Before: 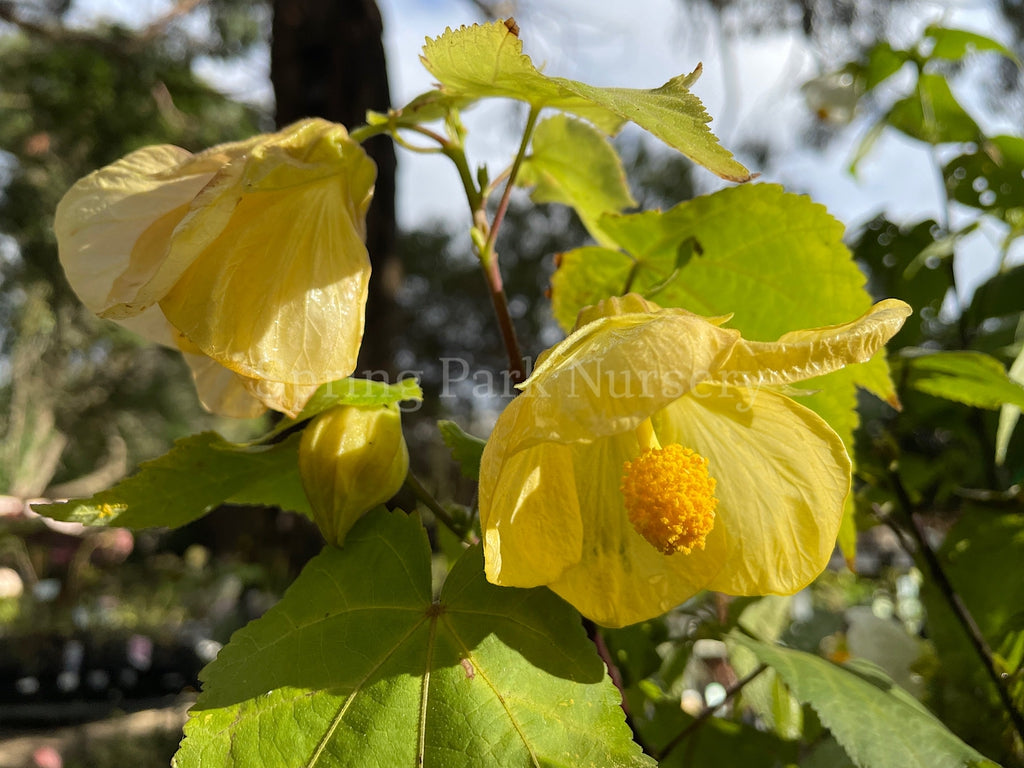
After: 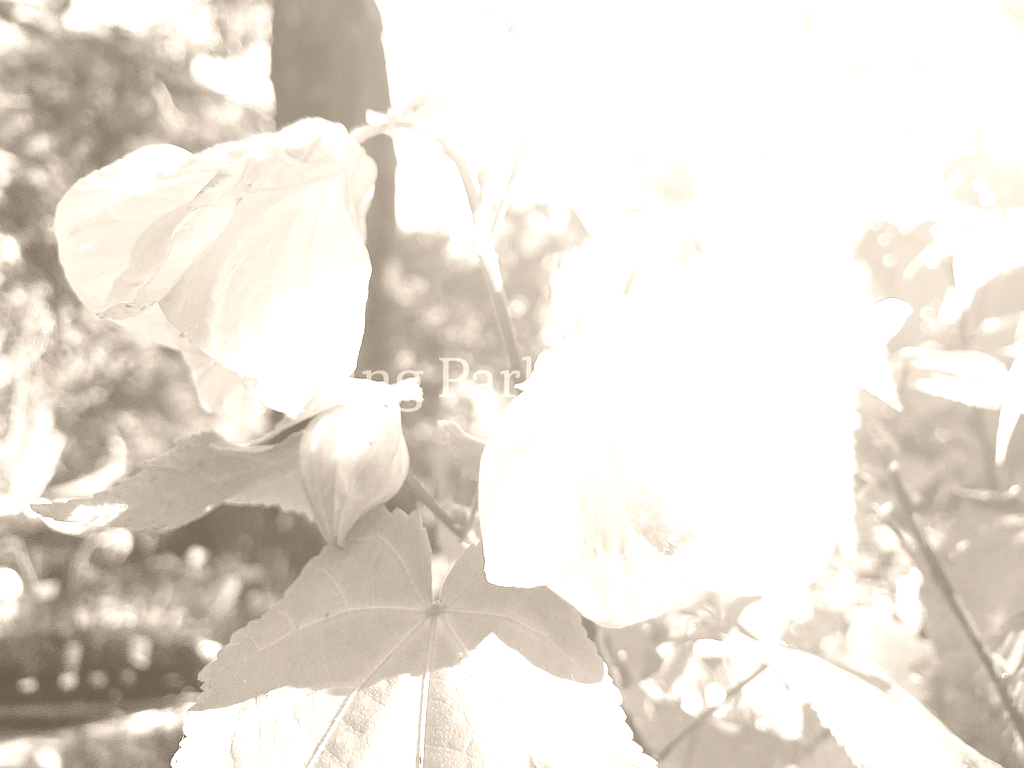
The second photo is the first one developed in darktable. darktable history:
exposure: exposure 0.648 EV, compensate highlight preservation false
bloom: size 40%
colorize: hue 34.49°, saturation 35.33%, source mix 100%, version 1
